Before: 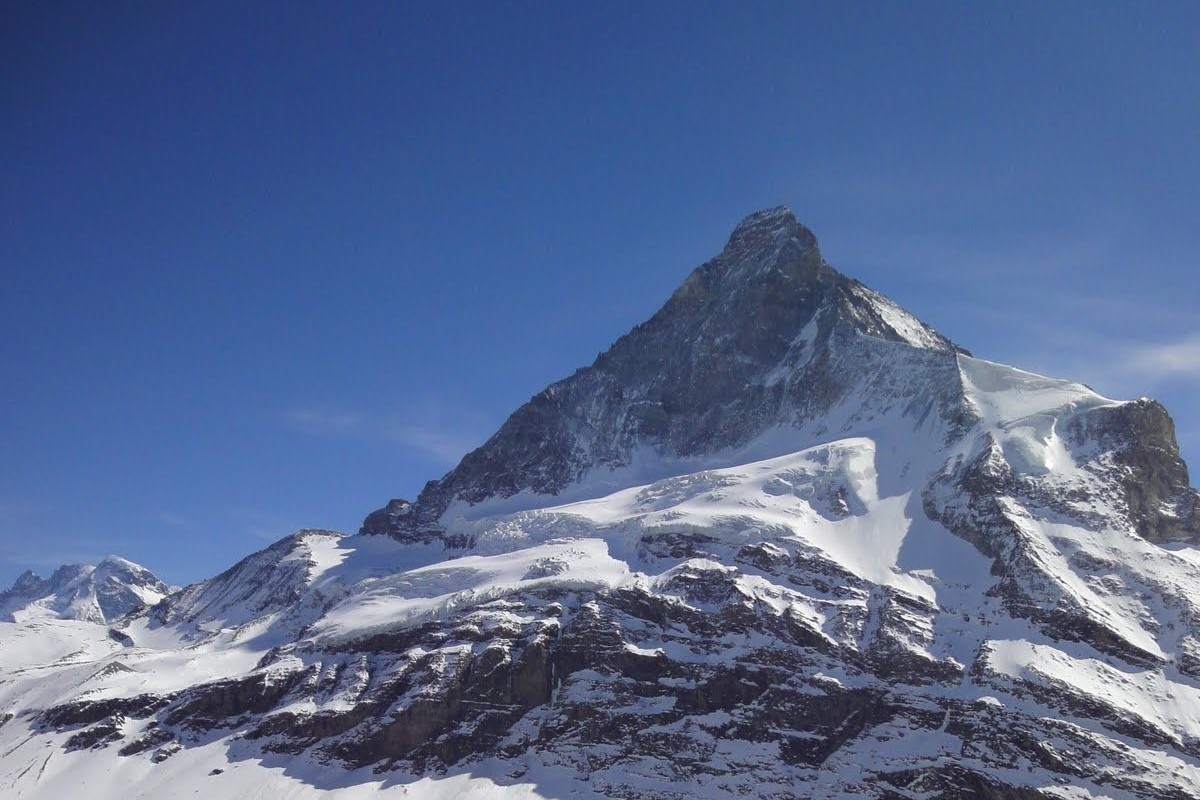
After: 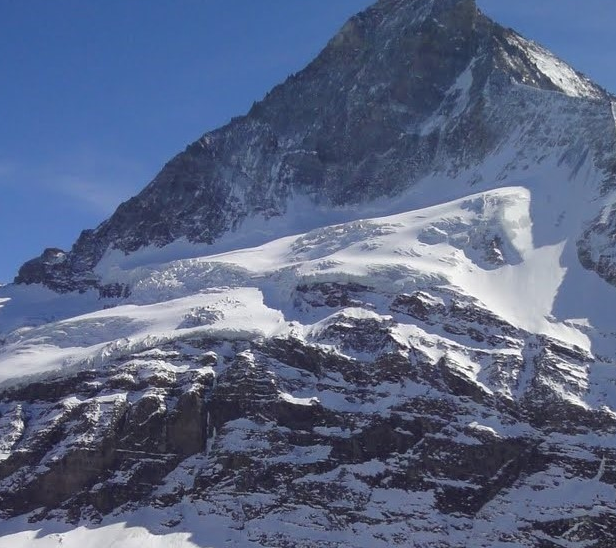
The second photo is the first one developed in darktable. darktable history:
crop and rotate: left 28.791%, top 31.48%, right 19.845%
